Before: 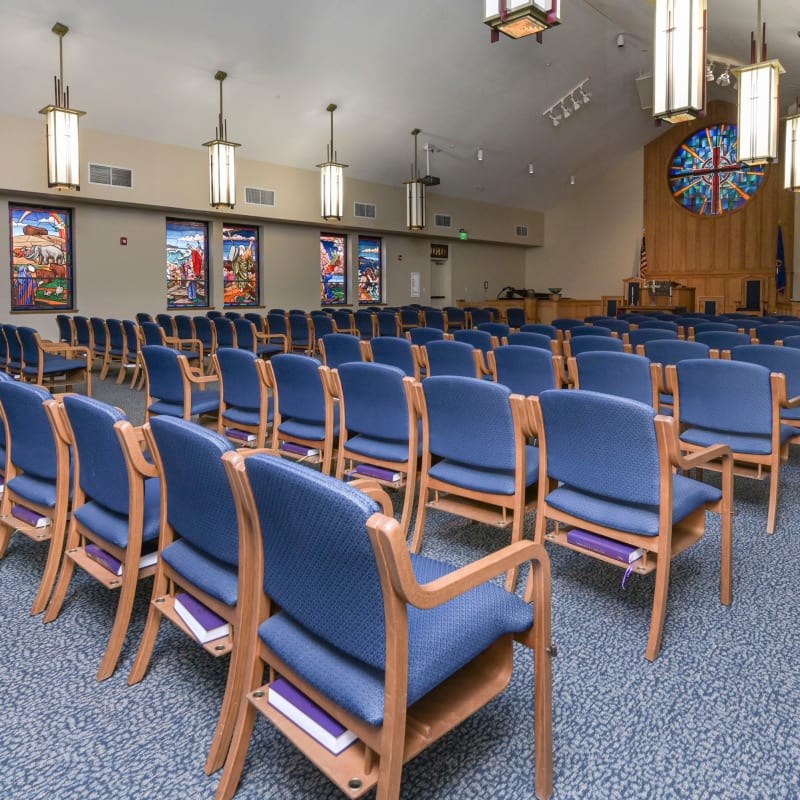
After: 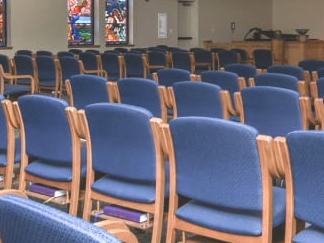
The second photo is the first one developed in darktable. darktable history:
exposure: black level correction -0.025, exposure -0.12 EV, compensate highlight preservation false
crop: left 31.647%, top 32.464%, right 27.767%, bottom 36.115%
tone equalizer: -8 EV -0.439 EV, -7 EV -0.371 EV, -6 EV -0.294 EV, -5 EV -0.247 EV, -3 EV 0.248 EV, -2 EV 0.353 EV, -1 EV 0.364 EV, +0 EV 0.407 EV
local contrast: highlights 100%, shadows 102%, detail 120%, midtone range 0.2
